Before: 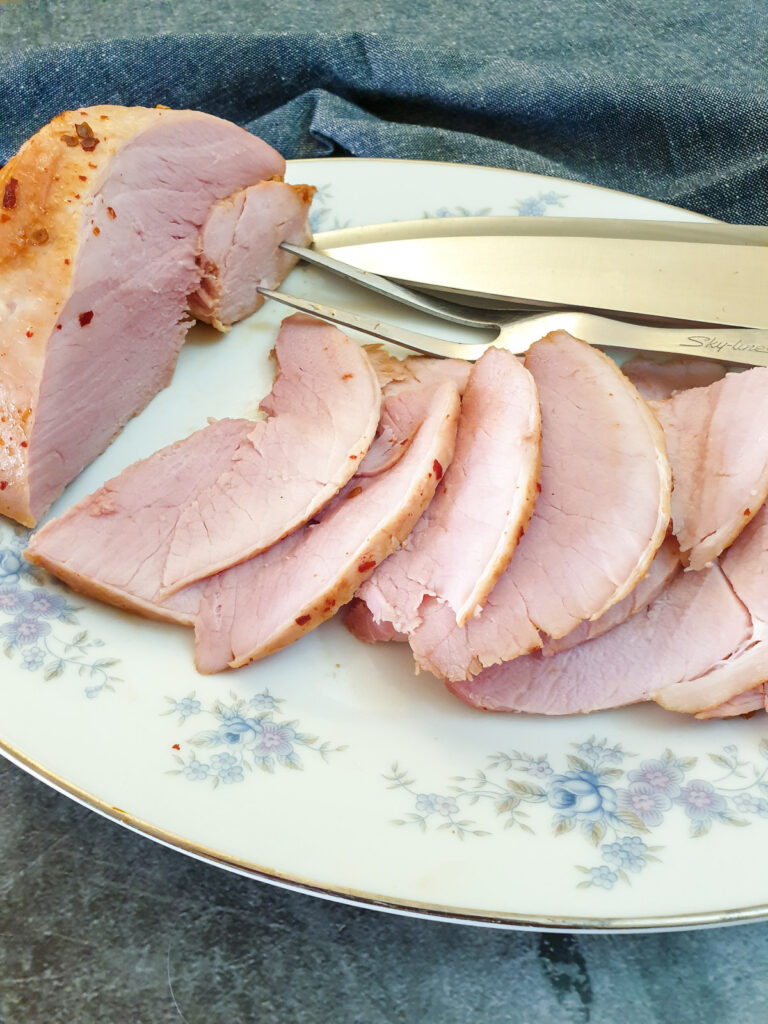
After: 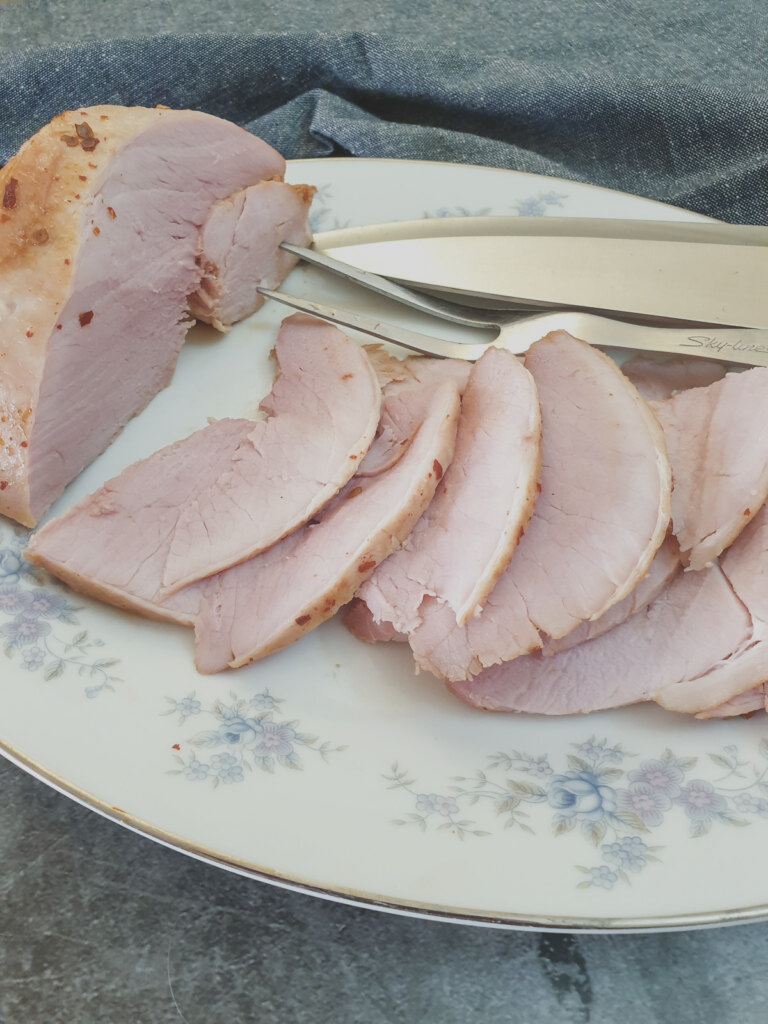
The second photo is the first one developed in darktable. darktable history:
contrast brightness saturation: contrast -0.266, saturation -0.42
